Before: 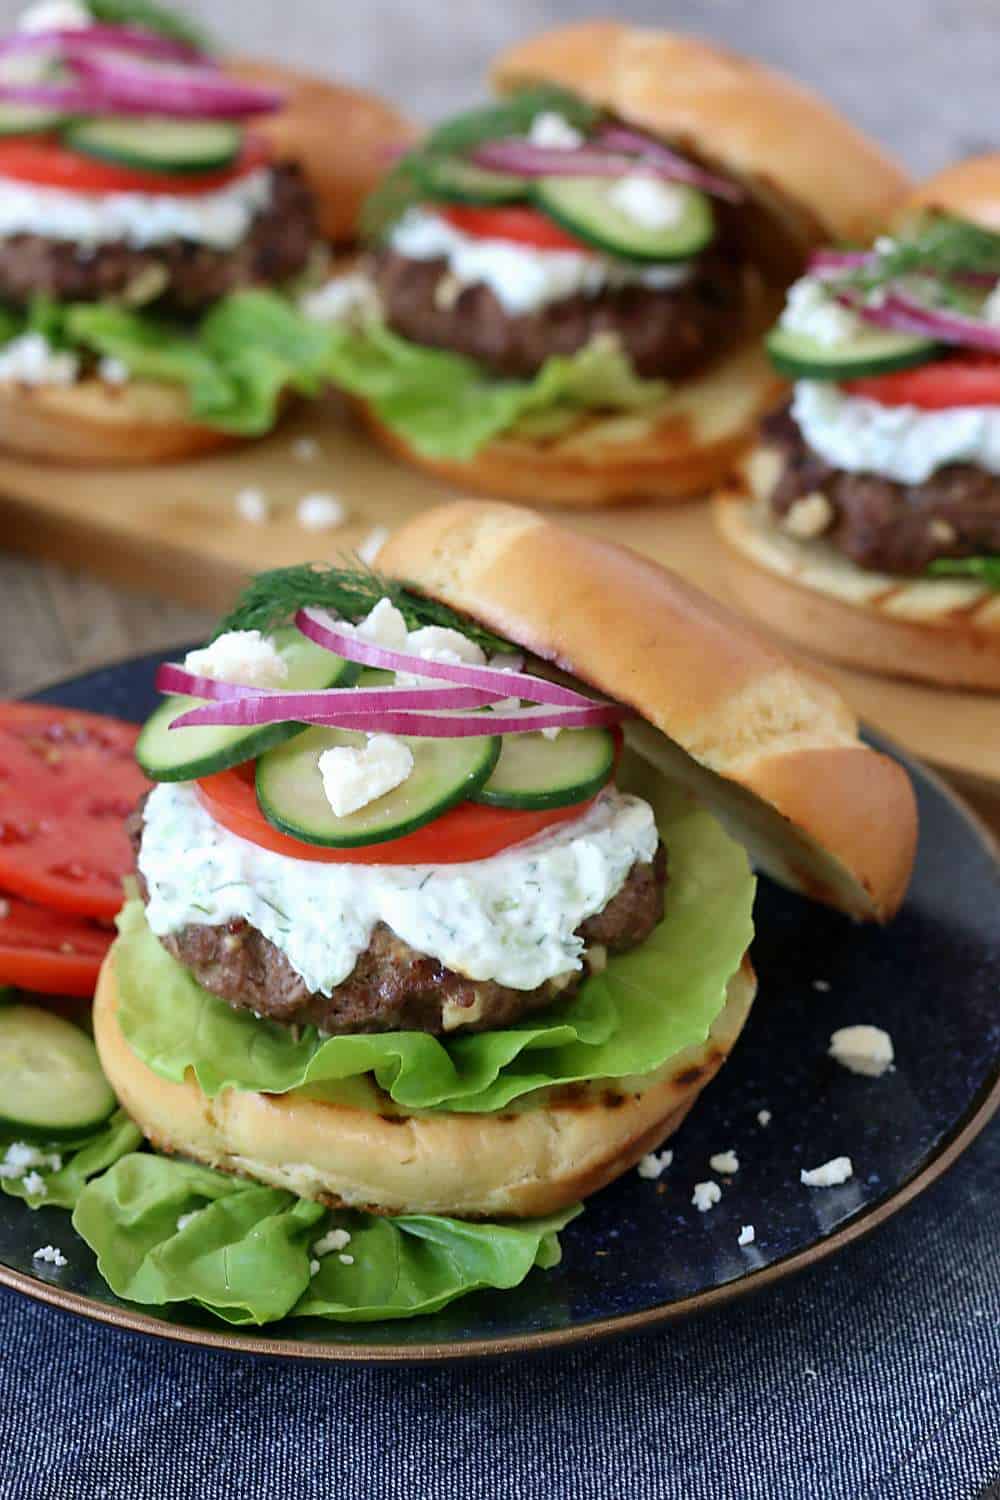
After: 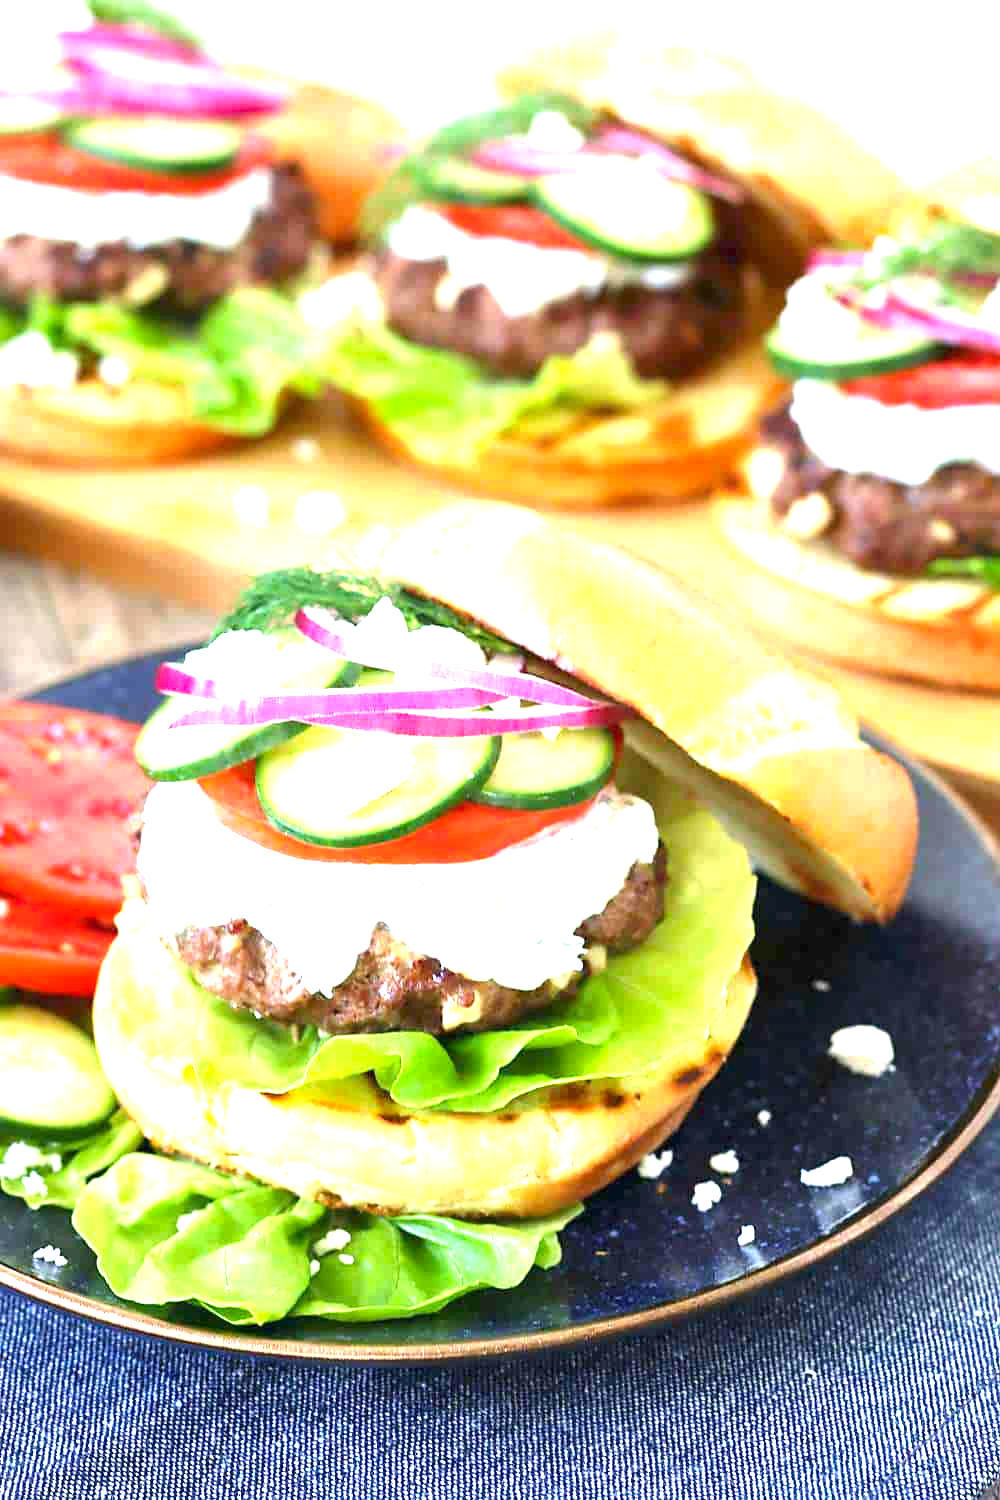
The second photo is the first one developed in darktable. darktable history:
color balance rgb: perceptual saturation grading › global saturation 10%, global vibrance 10%
exposure: black level correction 0, exposure 2.138 EV, compensate exposure bias true, compensate highlight preservation false
